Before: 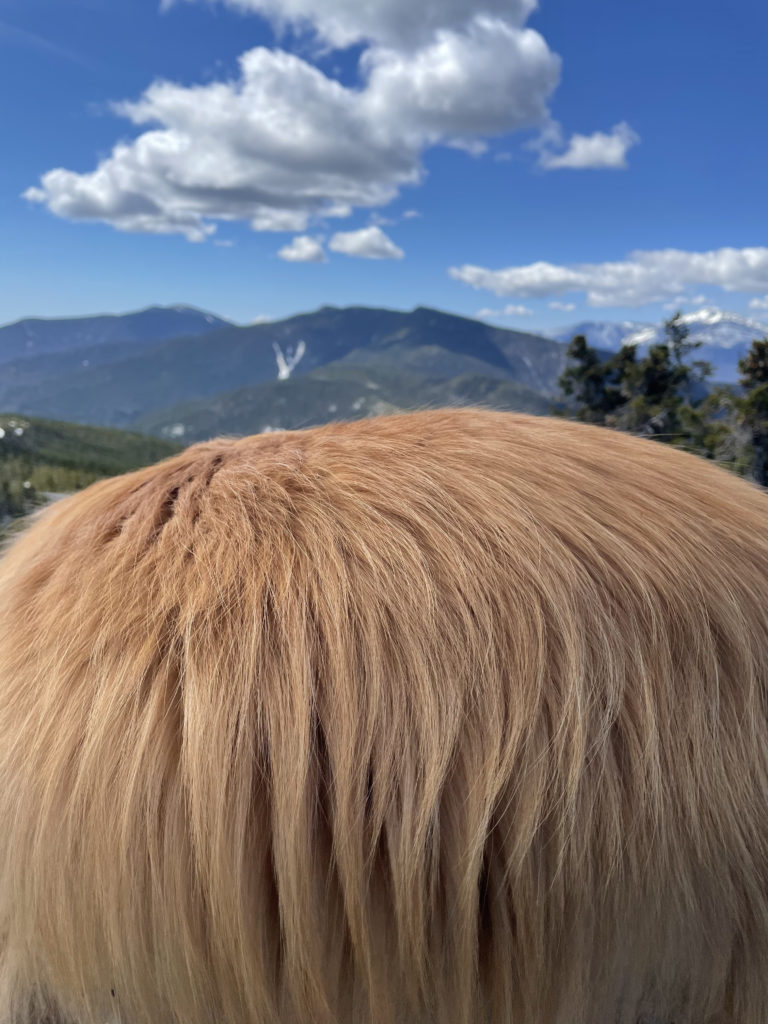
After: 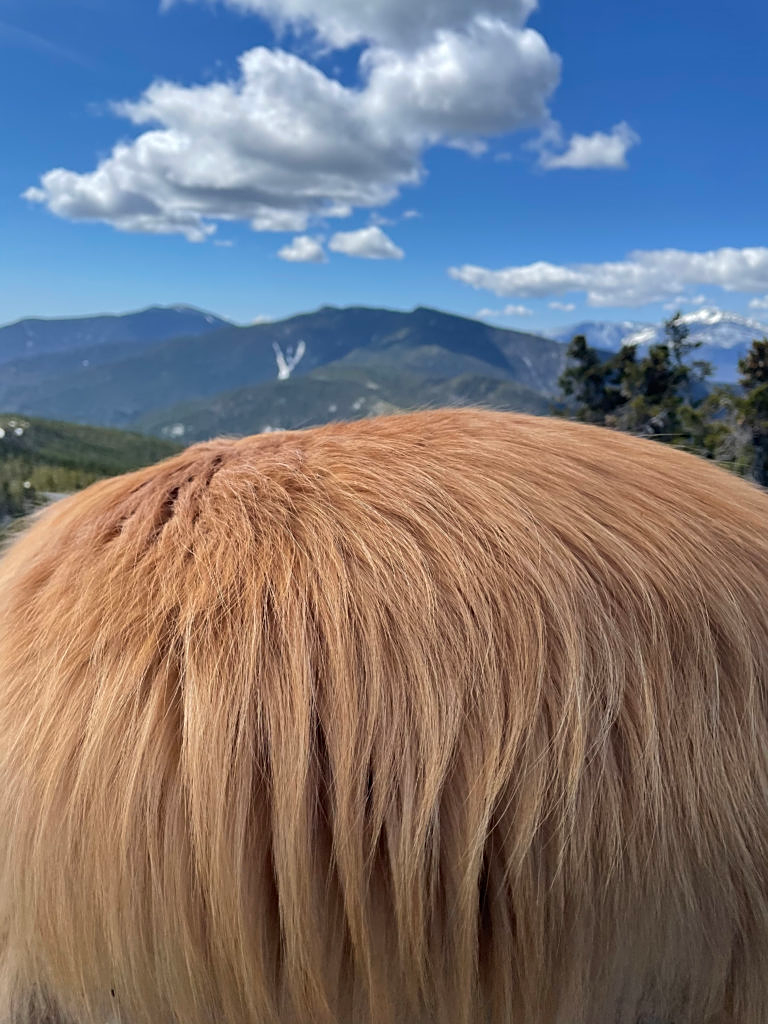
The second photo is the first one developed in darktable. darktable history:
sharpen: amount 0.5
